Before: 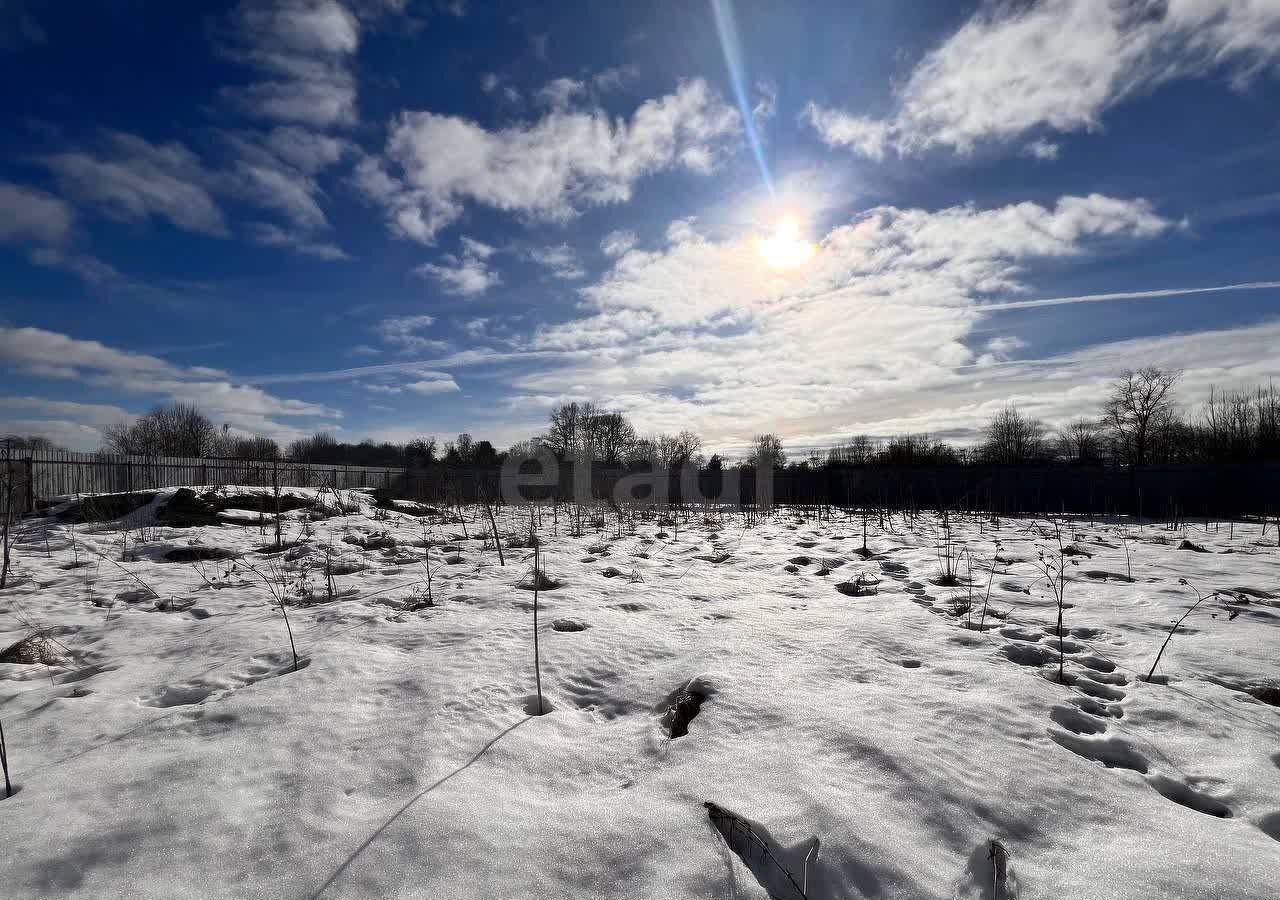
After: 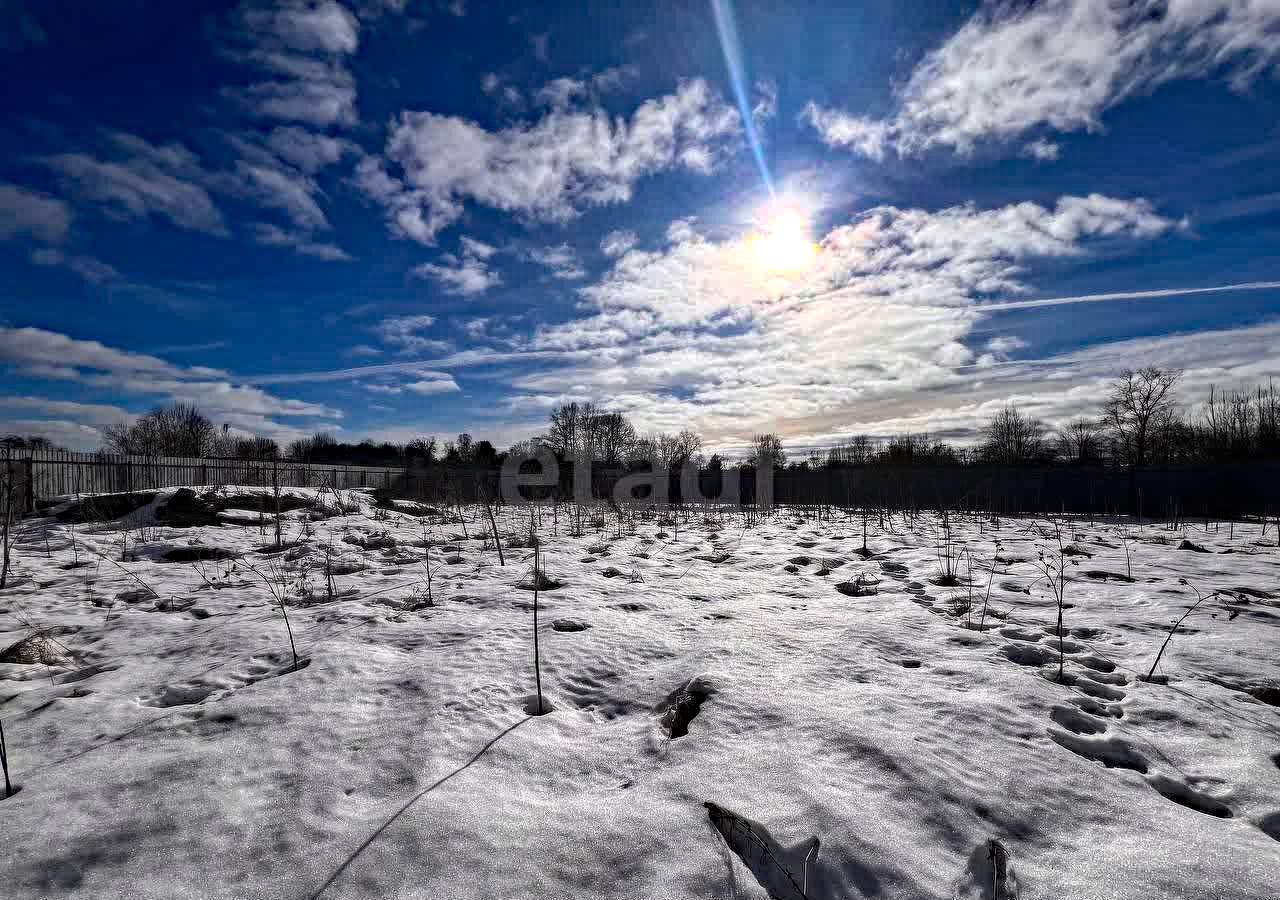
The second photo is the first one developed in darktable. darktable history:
white balance: red 1.009, blue 1.027
local contrast: on, module defaults
haze removal: strength 0.5, distance 0.43, compatibility mode true, adaptive false
